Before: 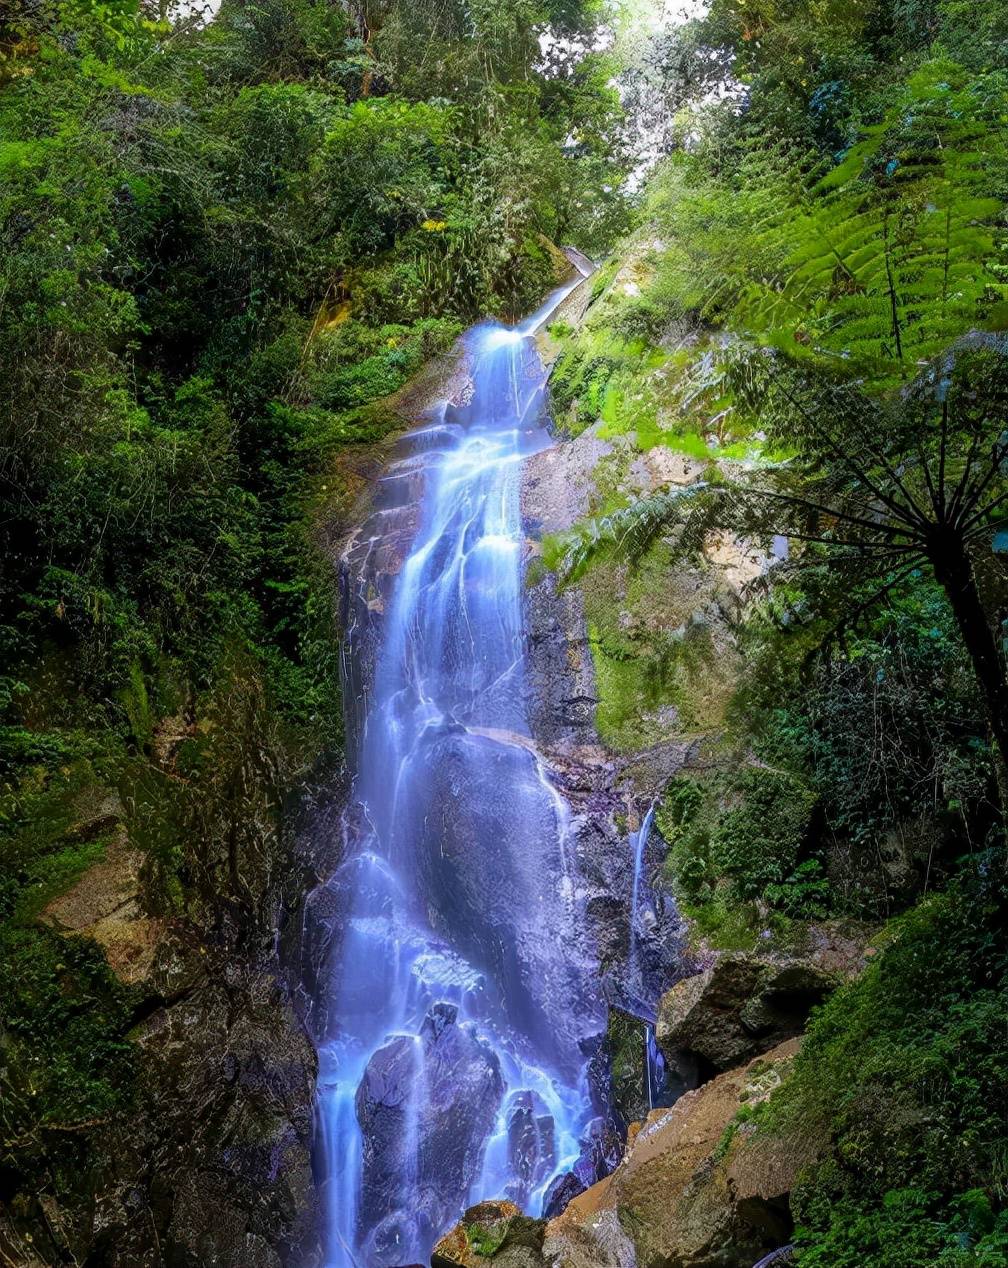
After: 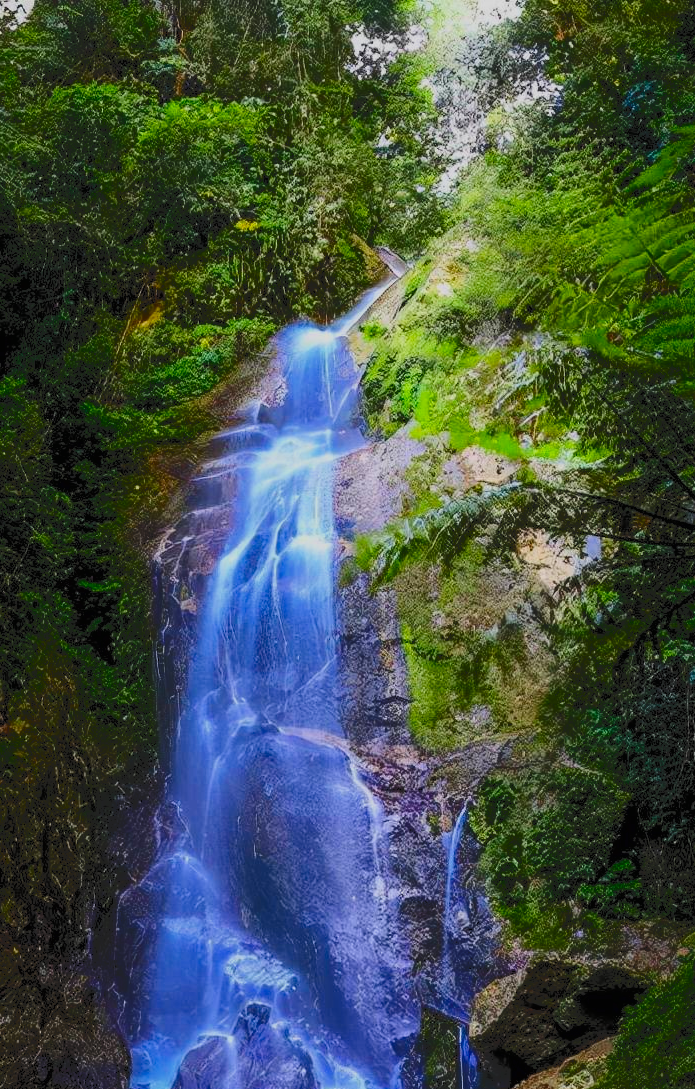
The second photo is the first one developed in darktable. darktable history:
contrast brightness saturation: contrast 0.213, brightness -0.105, saturation 0.207
tone curve: curves: ch0 [(0, 0) (0.003, 0.126) (0.011, 0.129) (0.025, 0.133) (0.044, 0.143) (0.069, 0.155) (0.1, 0.17) (0.136, 0.189) (0.177, 0.217) (0.224, 0.25) (0.277, 0.293) (0.335, 0.346) (0.399, 0.398) (0.468, 0.456) (0.543, 0.517) (0.623, 0.583) (0.709, 0.659) (0.801, 0.756) (0.898, 0.856) (1, 1)], color space Lab, independent channels, preserve colors none
crop: left 18.588%, right 12.392%, bottom 14.056%
filmic rgb: black relative exposure -7.65 EV, white relative exposure 4.56 EV, hardness 3.61, contrast 1.053, color science v6 (2022)
exposure: exposure 0.123 EV, compensate highlight preservation false
